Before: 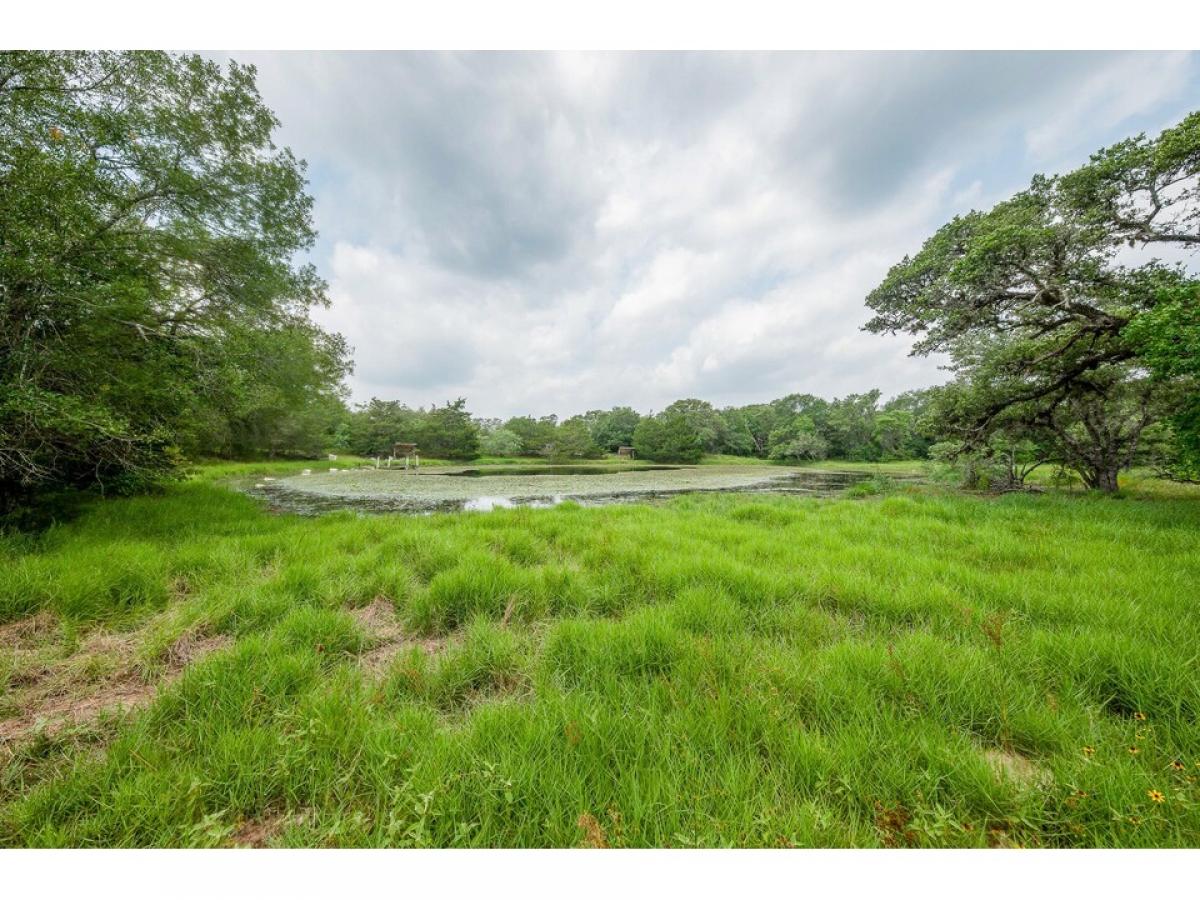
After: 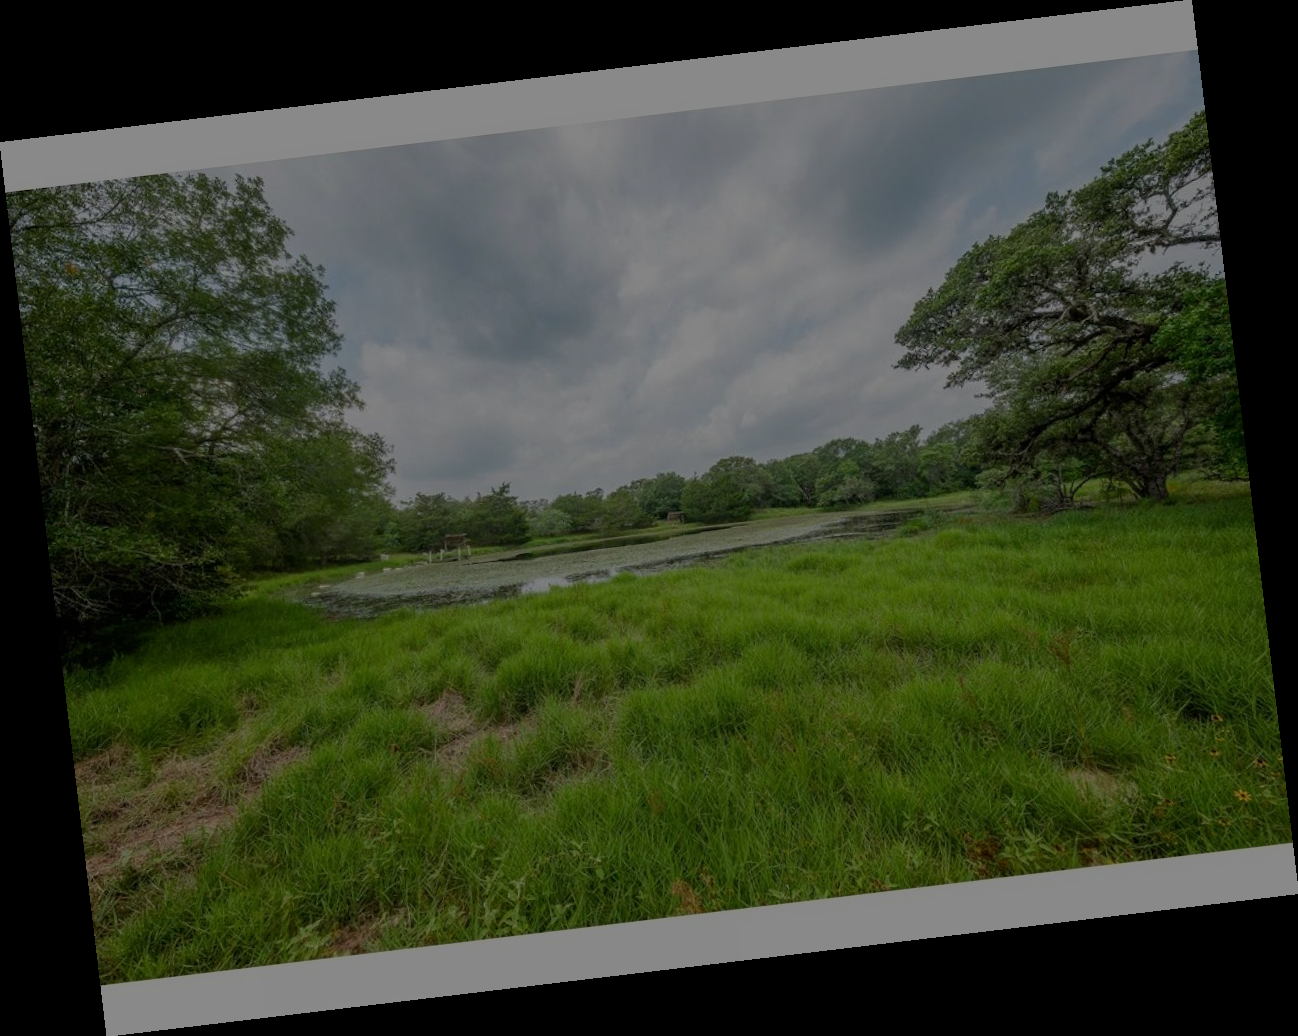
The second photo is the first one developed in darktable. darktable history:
rotate and perspective: rotation -6.83°, automatic cropping off
exposure: exposure -2.002 EV, compensate highlight preservation false
